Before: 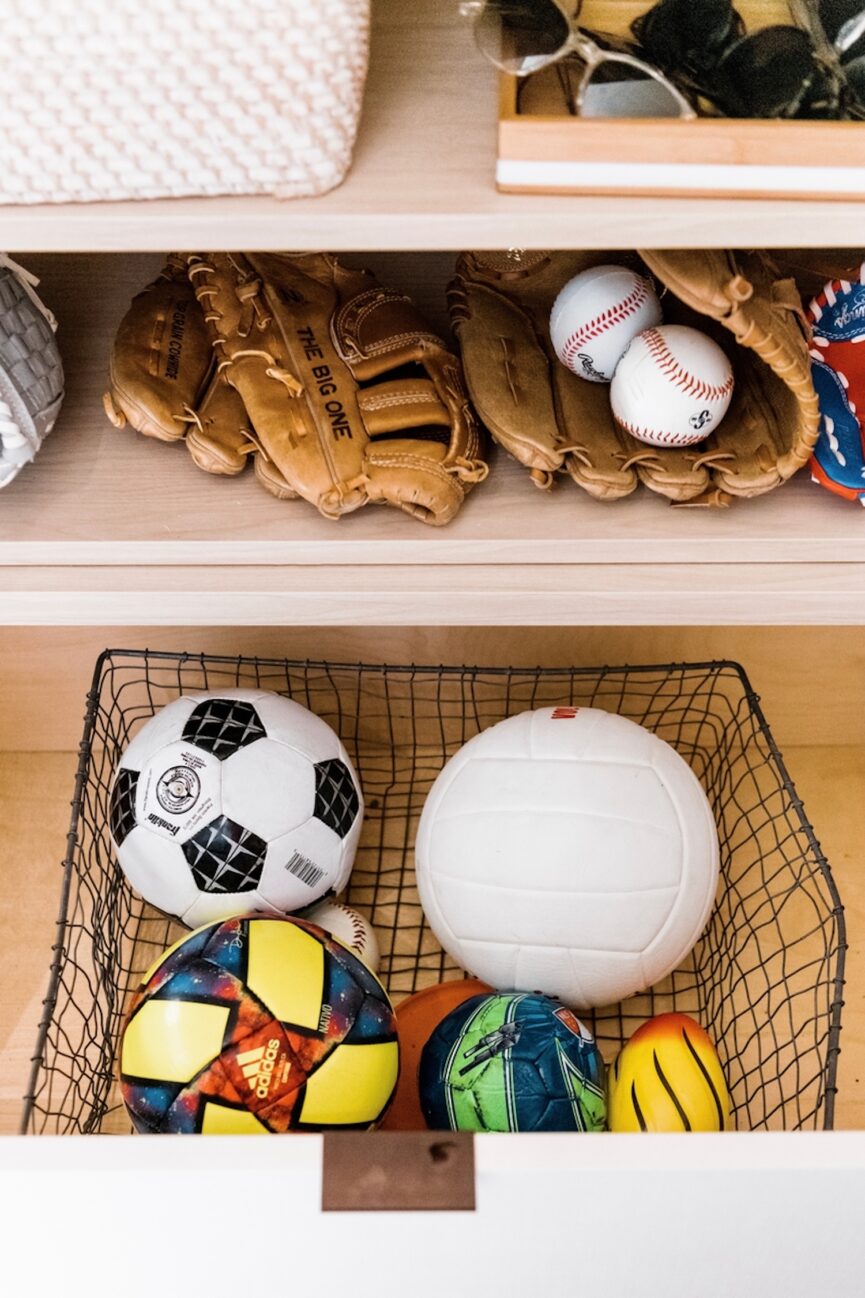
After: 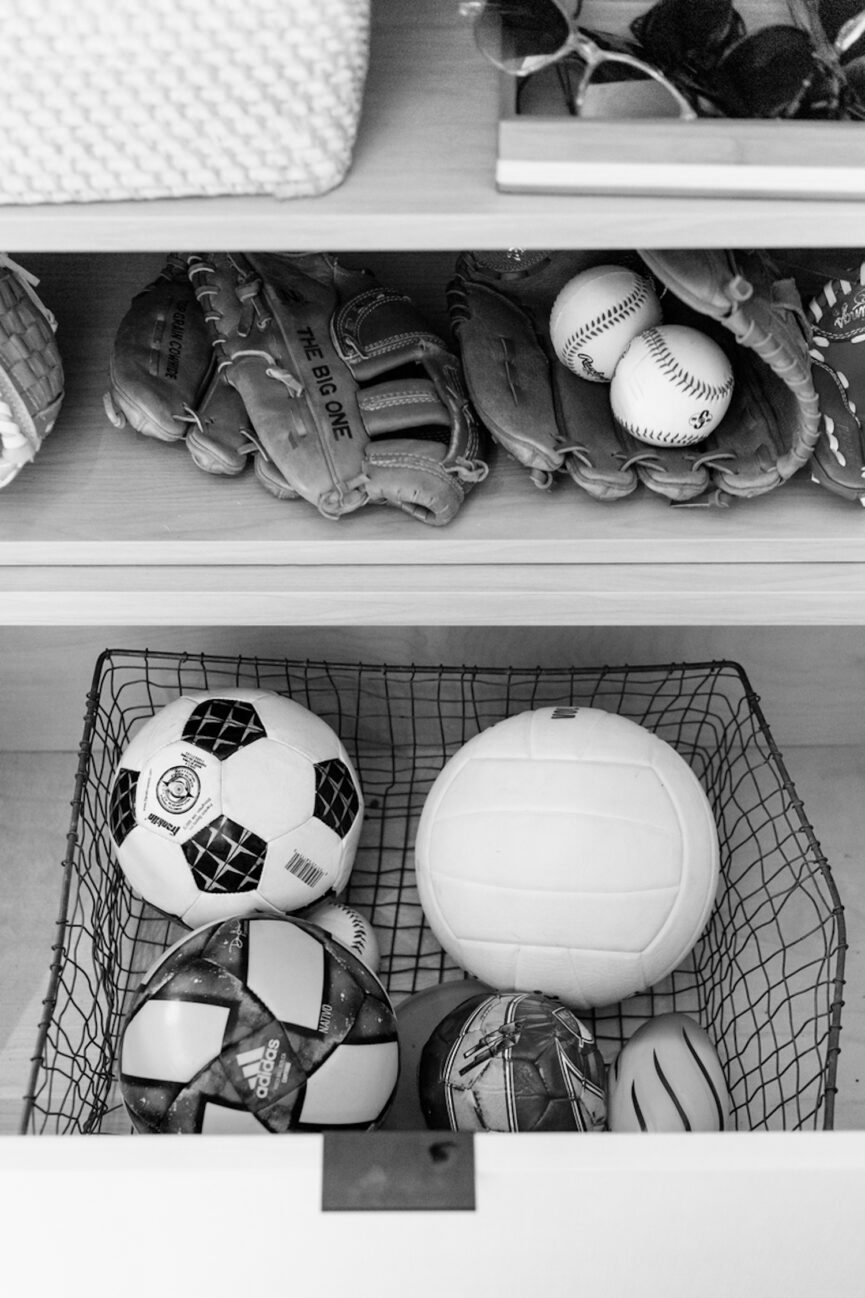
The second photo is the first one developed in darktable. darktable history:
color calibration: output gray [0.18, 0.41, 0.41, 0], illuminant as shot in camera, x 0.358, y 0.373, temperature 4628.91 K
